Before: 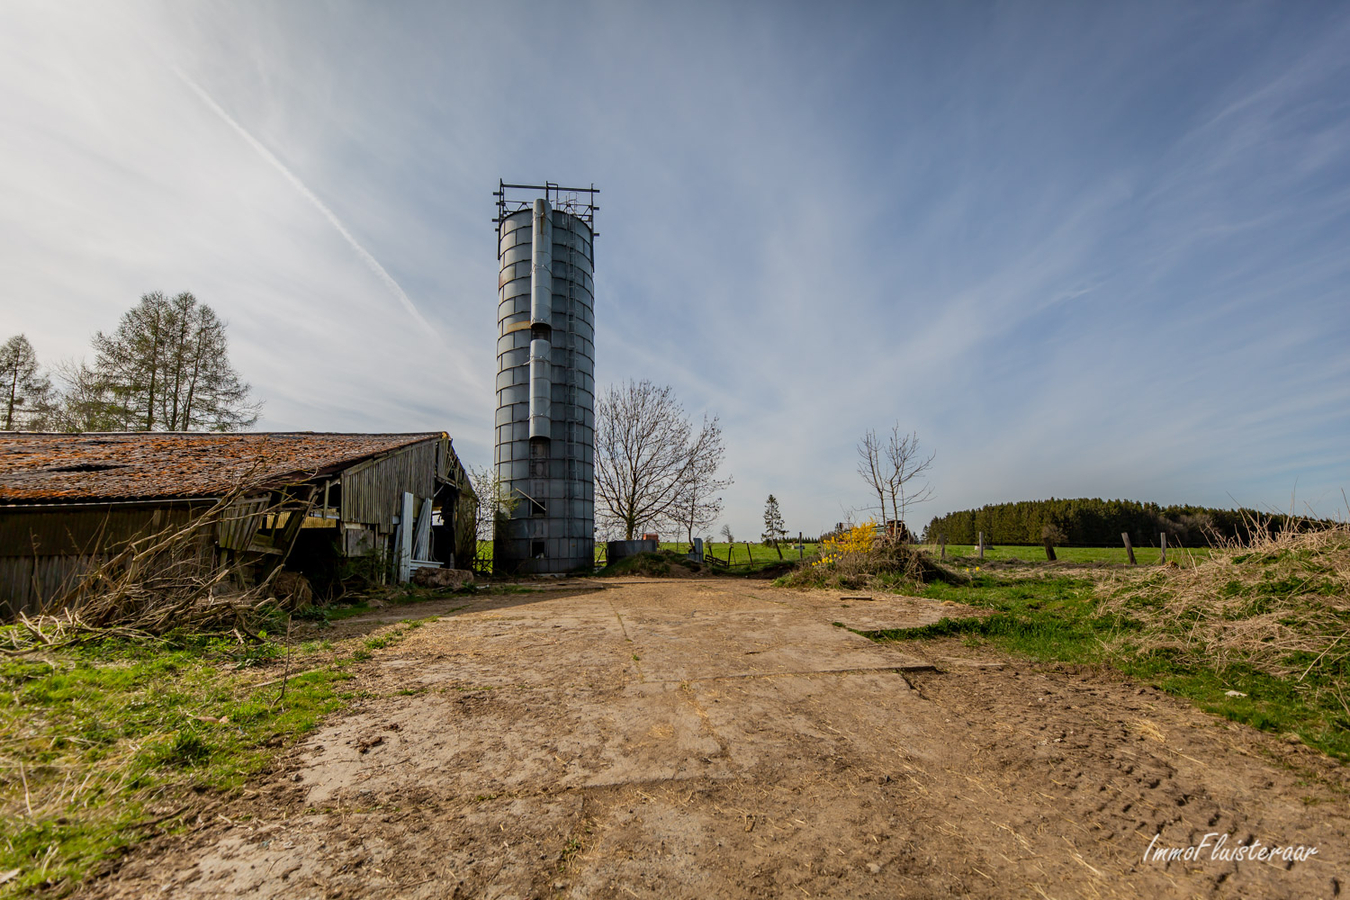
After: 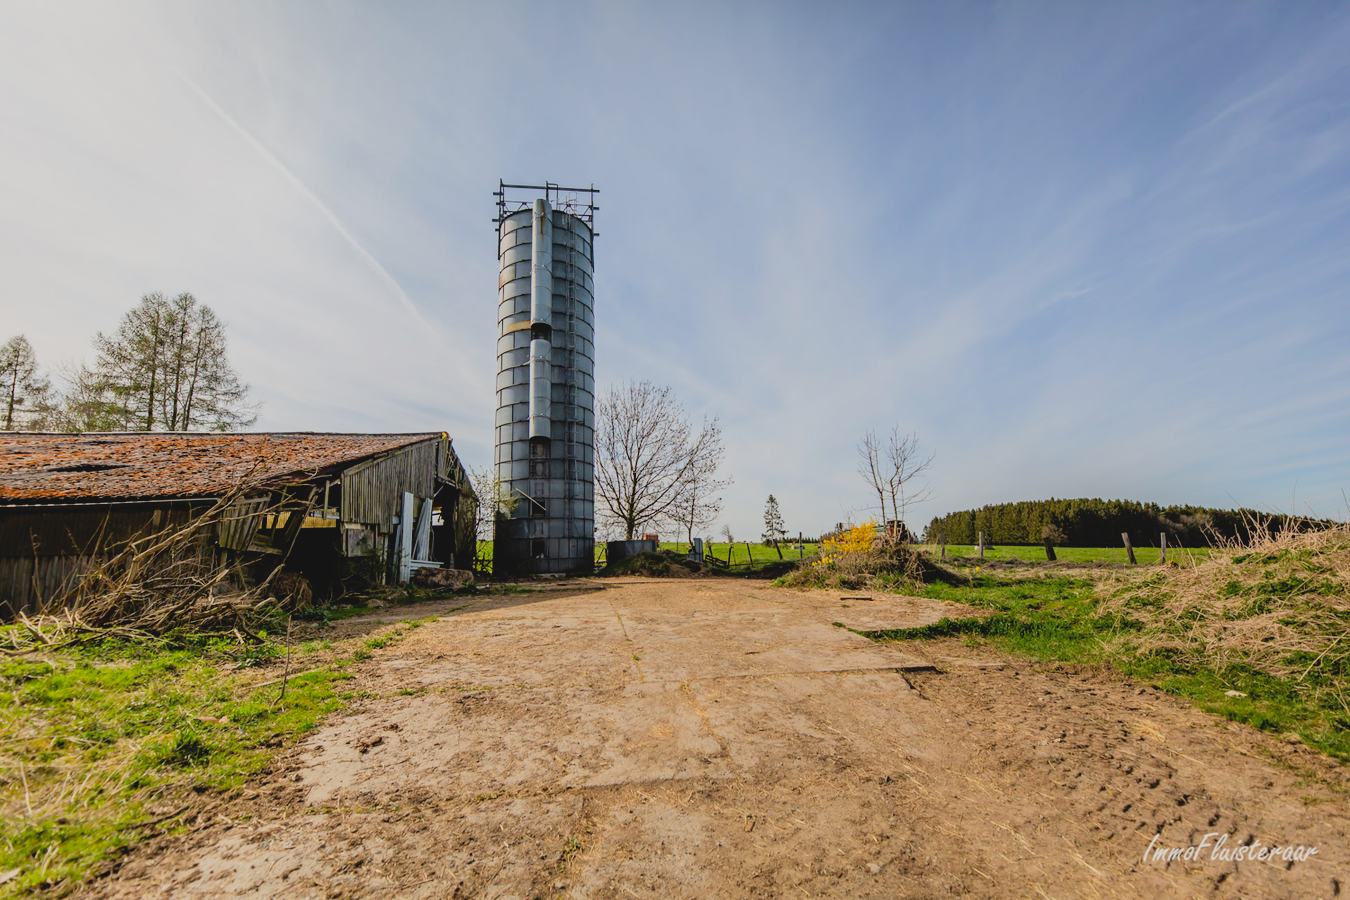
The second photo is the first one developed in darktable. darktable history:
exposure: exposure 0.197 EV, compensate highlight preservation false
tone equalizer: -8 EV -0.453 EV, -7 EV -0.377 EV, -6 EV -0.302 EV, -5 EV -0.231 EV, -3 EV 0.191 EV, -2 EV 0.316 EV, -1 EV 0.39 EV, +0 EV 0.426 EV
filmic rgb: black relative exposure -7.65 EV, white relative exposure 4.56 EV, hardness 3.61, contrast 0.983, contrast in shadows safe
contrast brightness saturation: contrast -0.1, brightness 0.043, saturation 0.083
